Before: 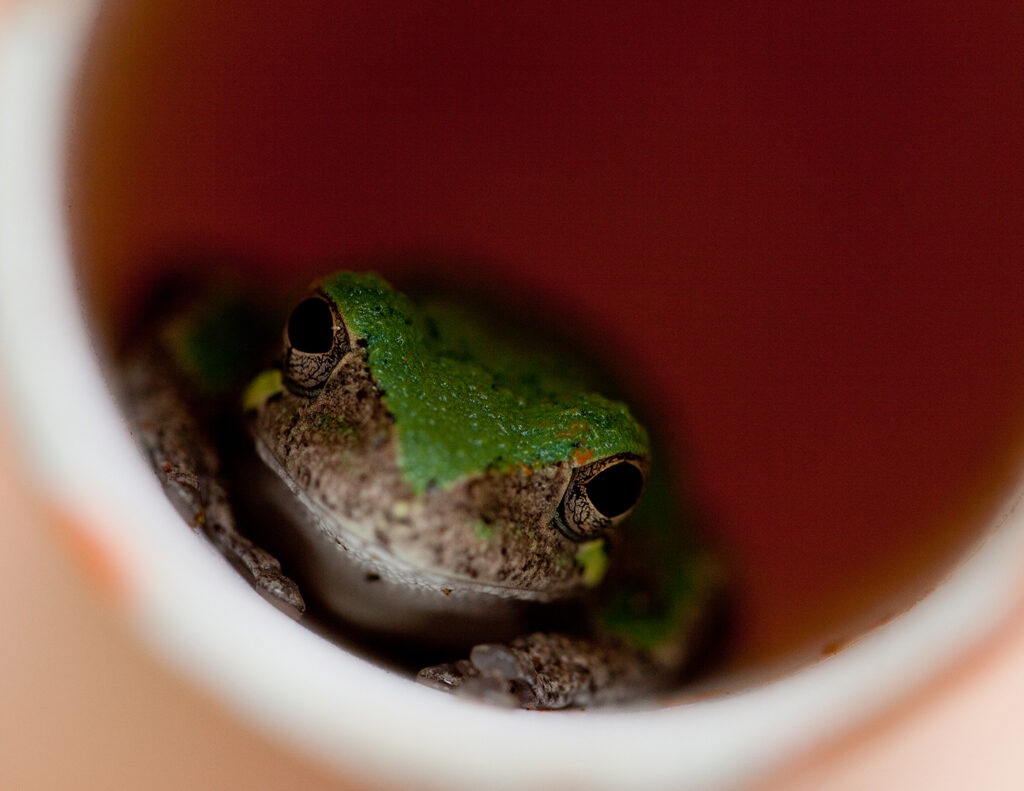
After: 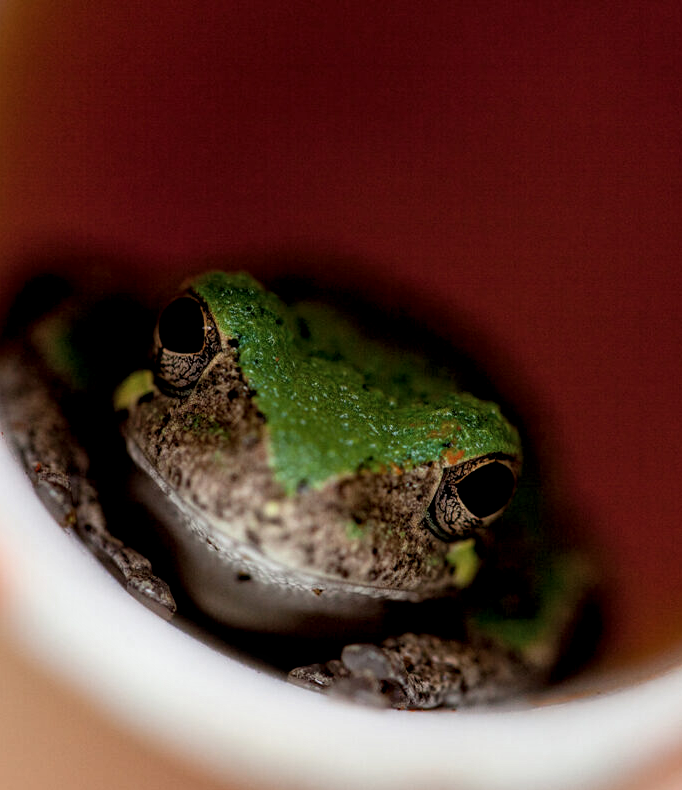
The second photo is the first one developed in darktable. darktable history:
levels: levels [0.016, 0.5, 0.996]
crop and rotate: left 12.673%, right 20.66%
local contrast: highlights 59%, detail 145%
